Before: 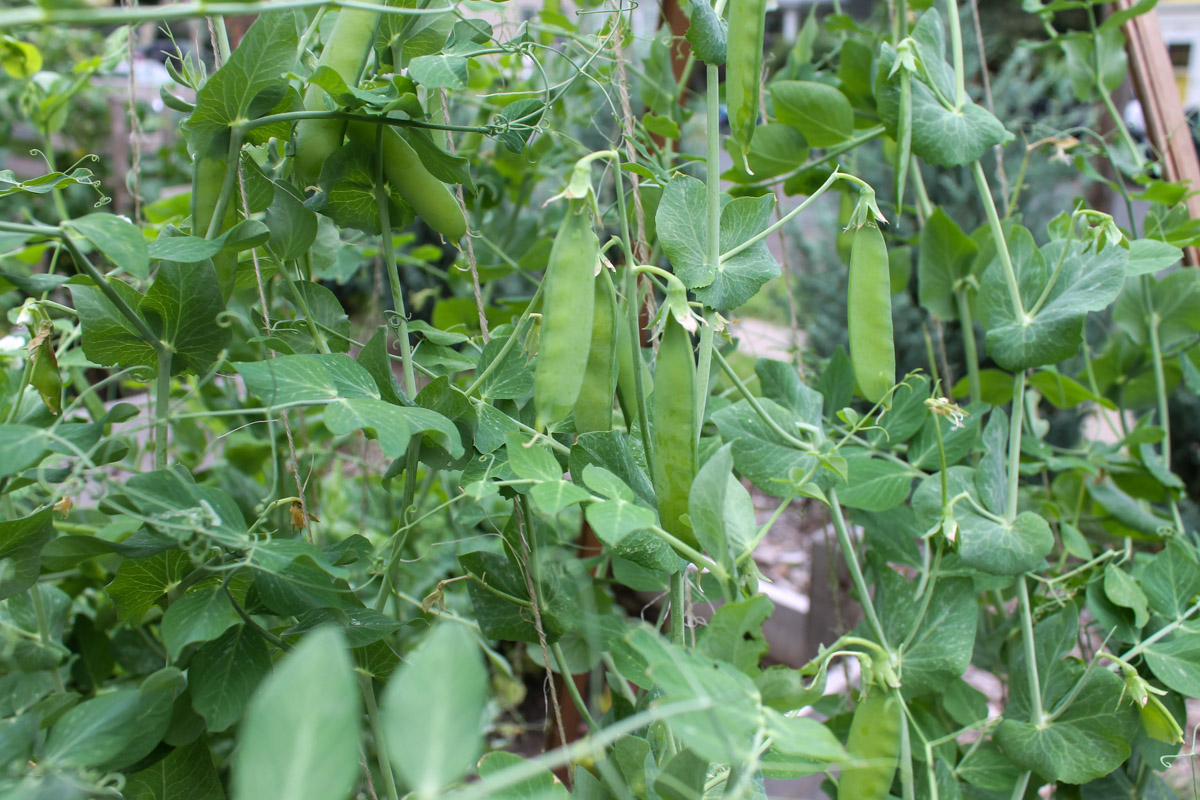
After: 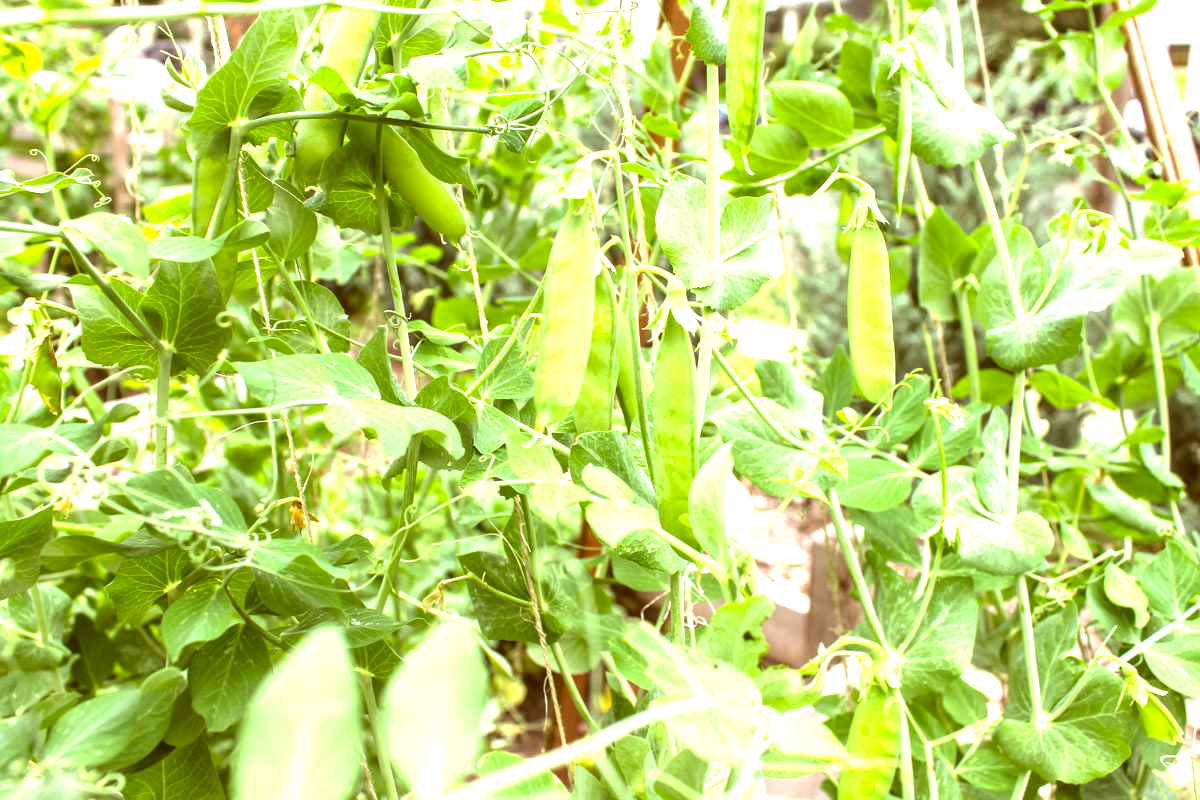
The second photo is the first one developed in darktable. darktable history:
exposure: black level correction 0, exposure 1.745 EV, compensate highlight preservation false
color correction: highlights a* 1.25, highlights b* 24.24, shadows a* 15.63, shadows b* 24.6
local contrast: on, module defaults
